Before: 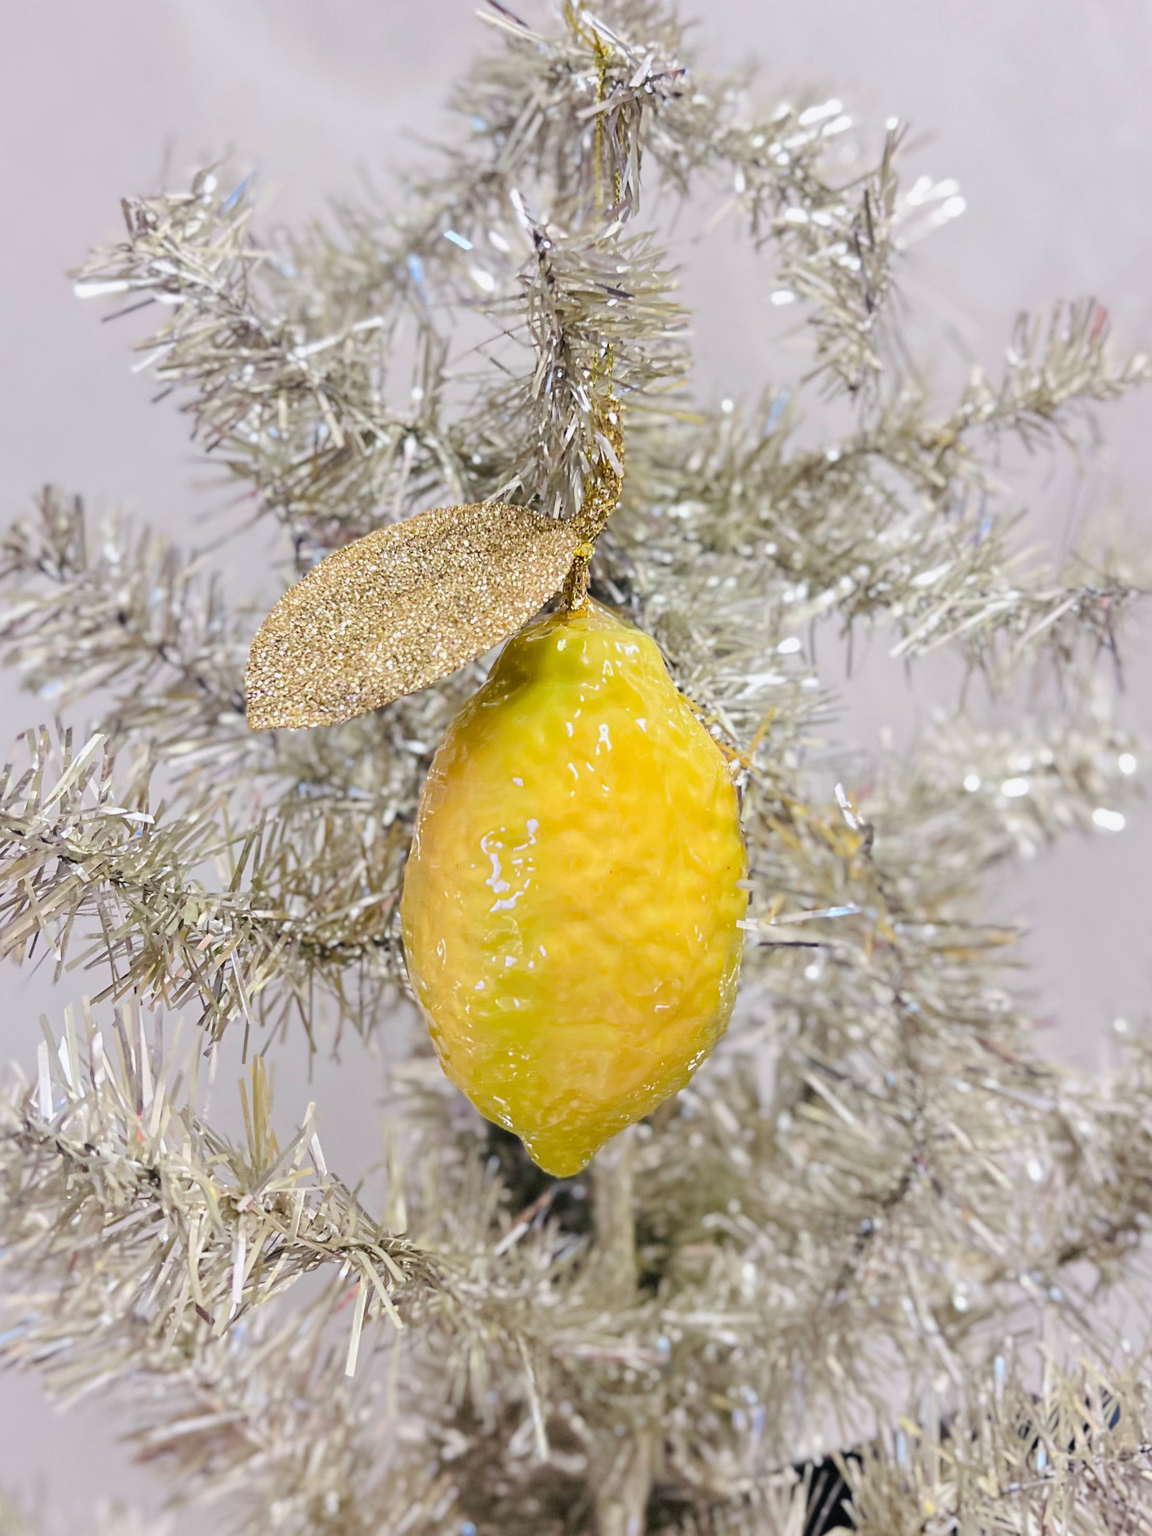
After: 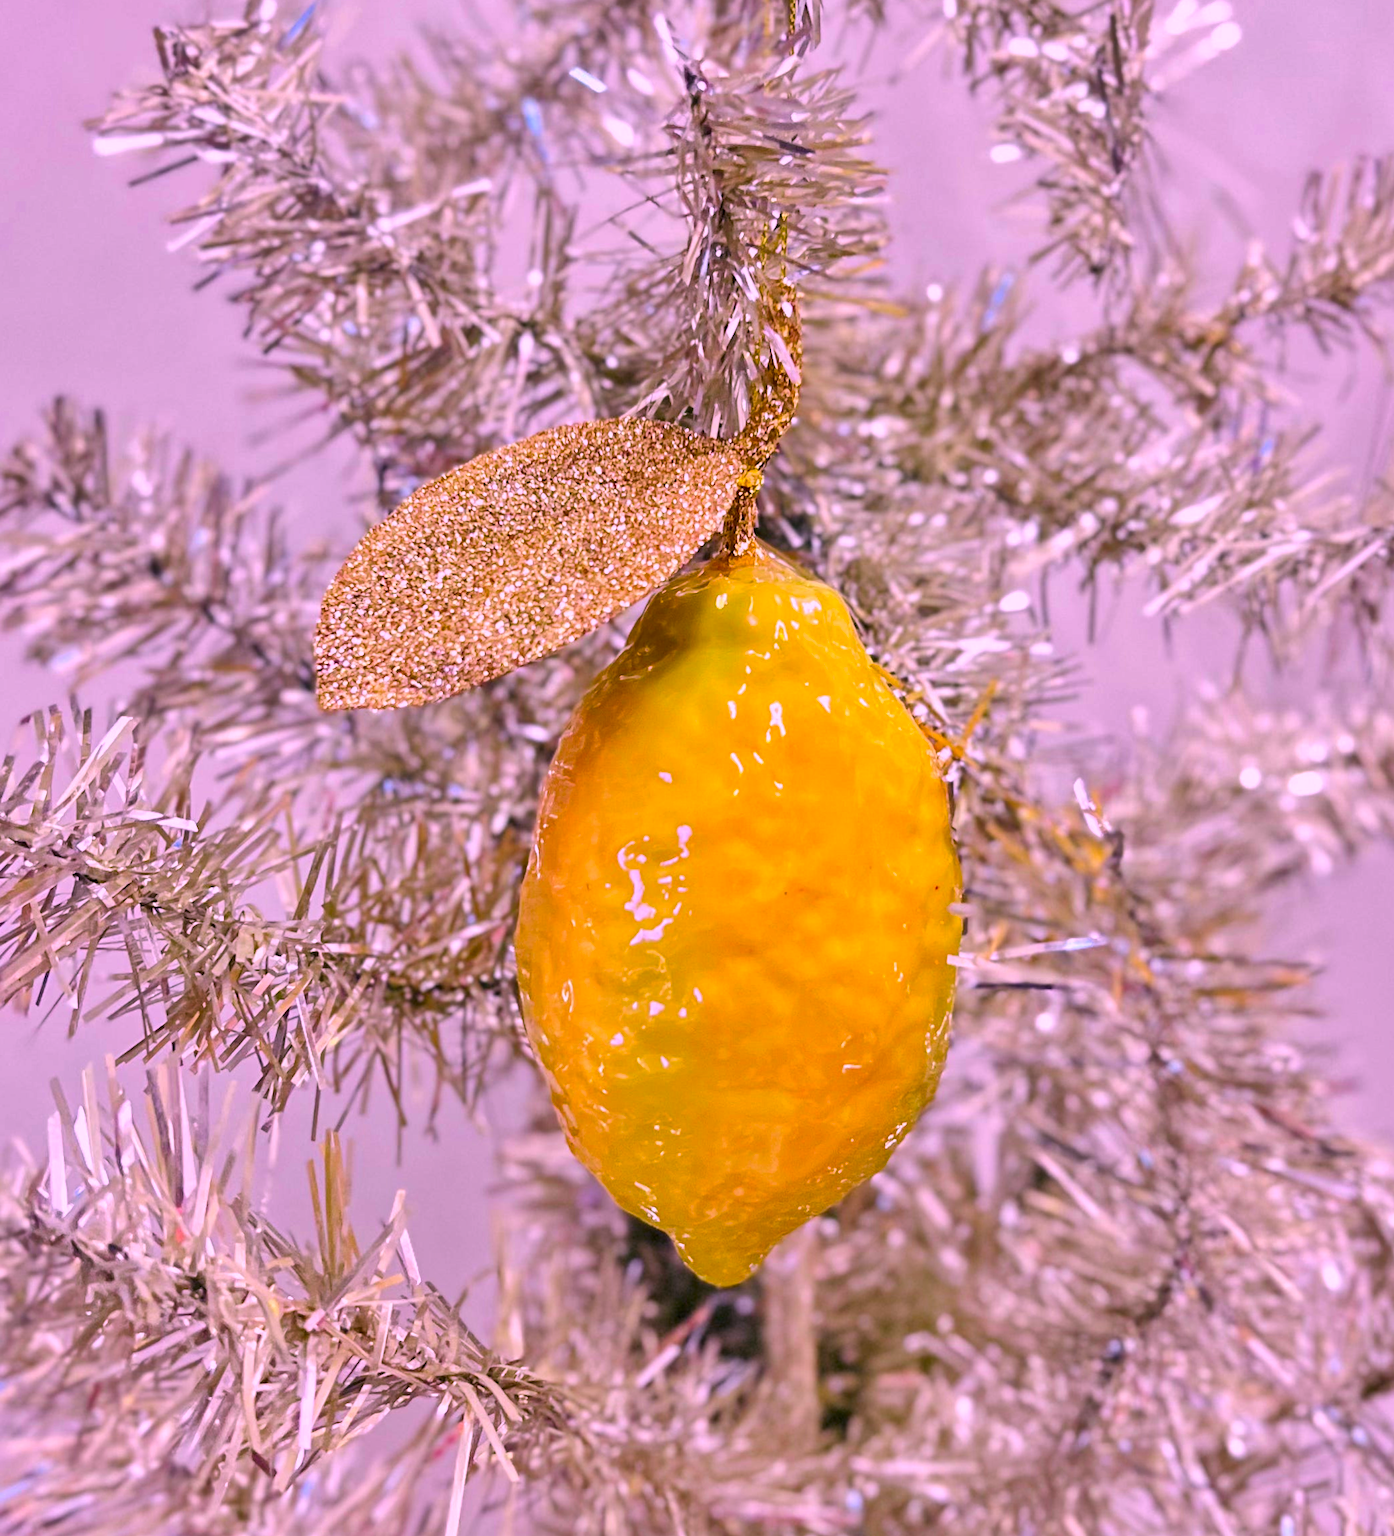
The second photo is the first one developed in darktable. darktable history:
exposure: compensate exposure bias true, compensate highlight preservation false
local contrast: highlights 104%, shadows 100%, detail 120%, midtone range 0.2
crop and rotate: angle 0.096°, top 11.539%, right 5.745%, bottom 10.605%
color correction: highlights a* 19.53, highlights b* -11.88, saturation 1.64
shadows and highlights: soften with gaussian
color calibration: gray › normalize channels true, illuminant same as pipeline (D50), adaptation XYZ, x 0.346, y 0.357, temperature 5011.23 K, gamut compression 0
